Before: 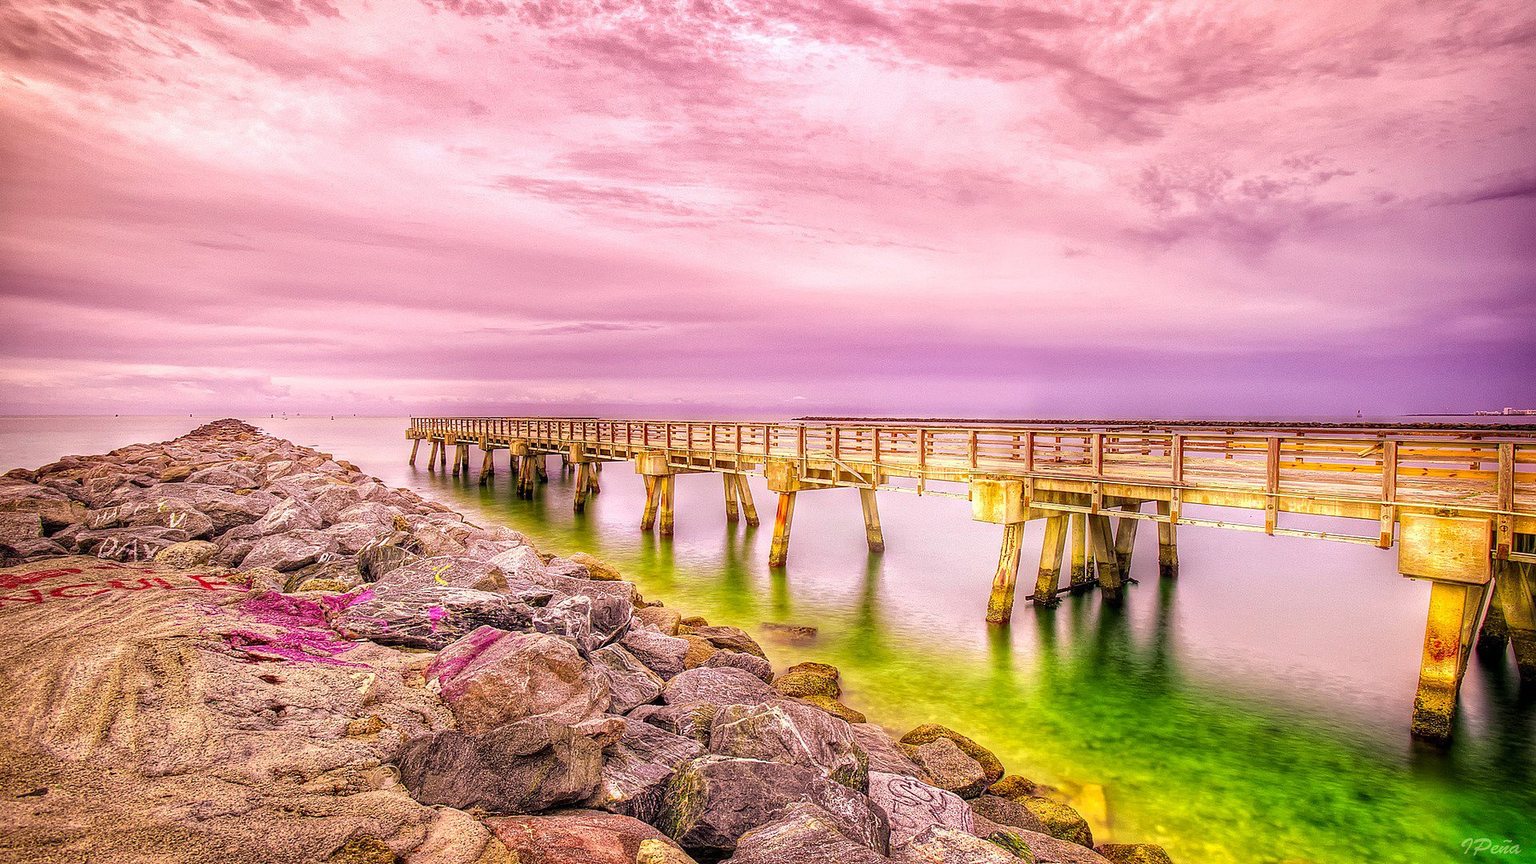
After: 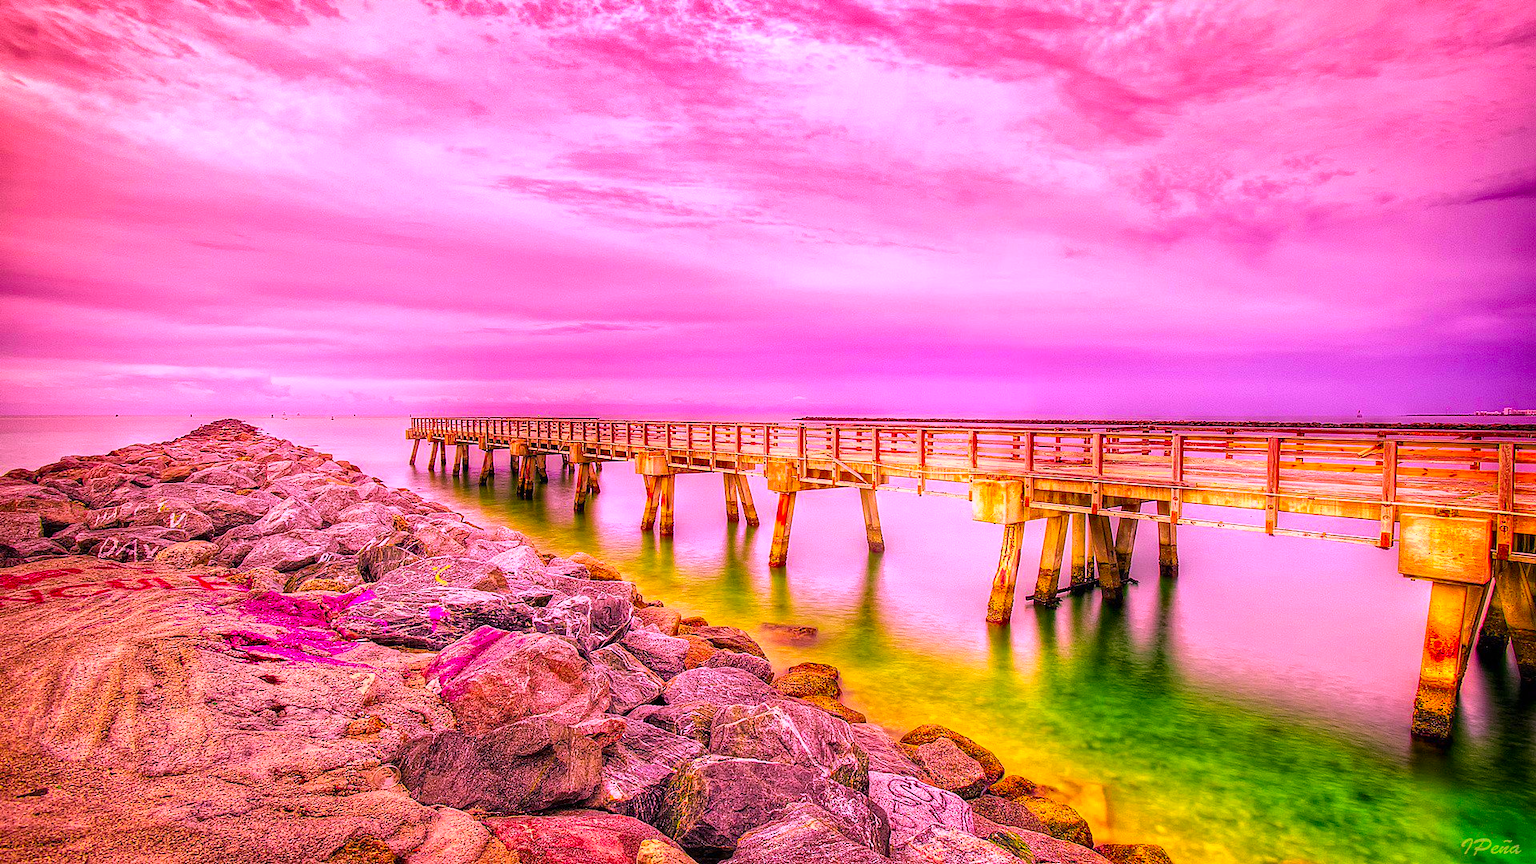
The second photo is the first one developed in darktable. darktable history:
color correction: highlights a* 18.79, highlights b* -12.29, saturation 1.63
